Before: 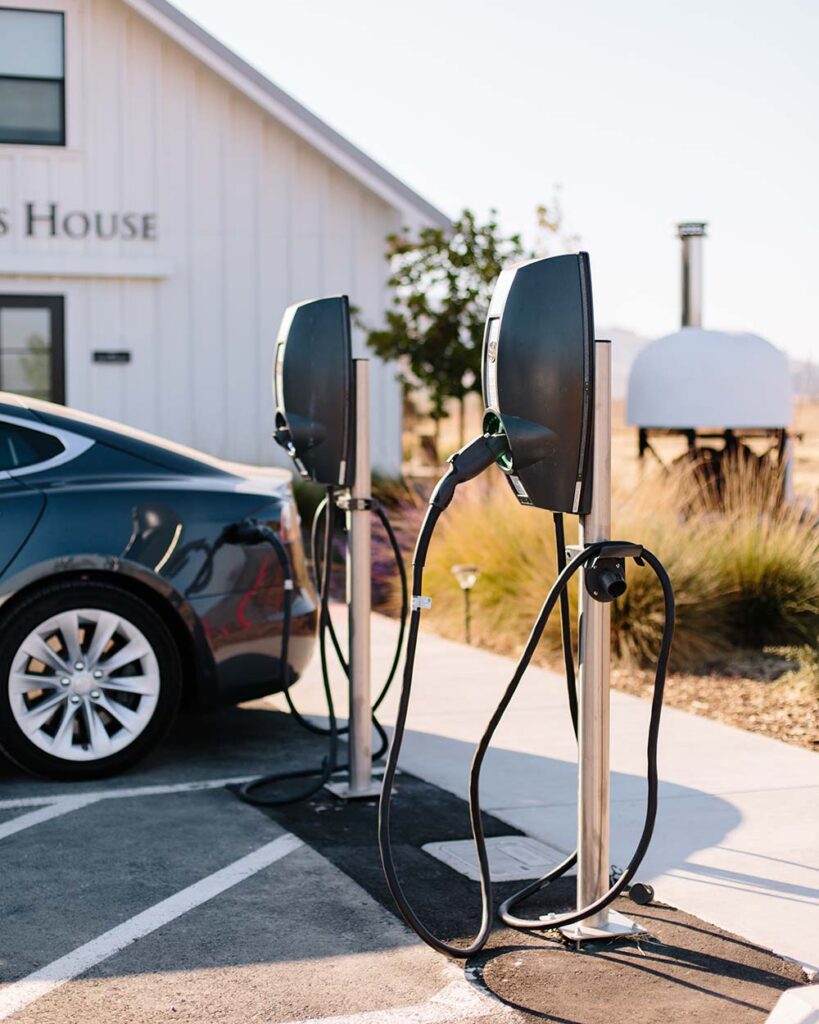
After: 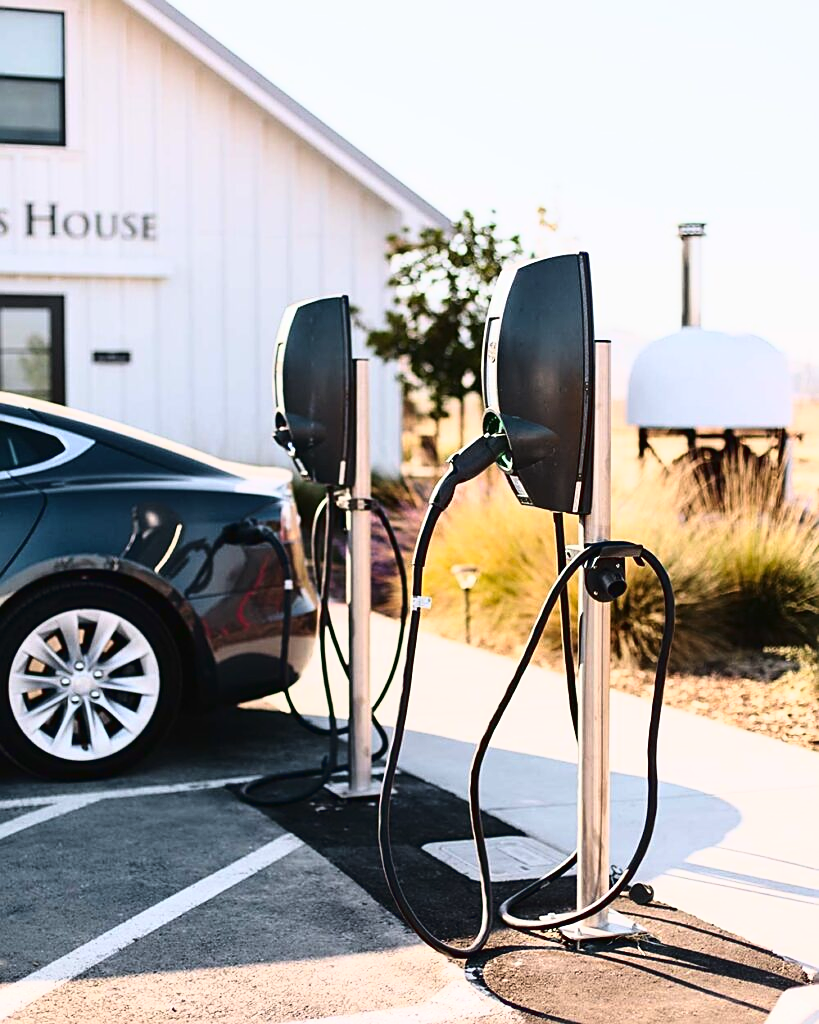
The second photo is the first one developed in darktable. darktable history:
tone curve: curves: ch0 [(0, 0.018) (0.162, 0.128) (0.434, 0.478) (0.667, 0.785) (0.819, 0.943) (1, 0.991)]; ch1 [(0, 0) (0.402, 0.36) (0.476, 0.449) (0.506, 0.505) (0.523, 0.518) (0.579, 0.626) (0.641, 0.668) (0.693, 0.745) (0.861, 0.934) (1, 1)]; ch2 [(0, 0) (0.424, 0.388) (0.483, 0.472) (0.503, 0.505) (0.521, 0.519) (0.547, 0.581) (0.582, 0.648) (0.699, 0.759) (0.997, 0.858)], color space Lab, linked channels, preserve colors none
sharpen: on, module defaults
